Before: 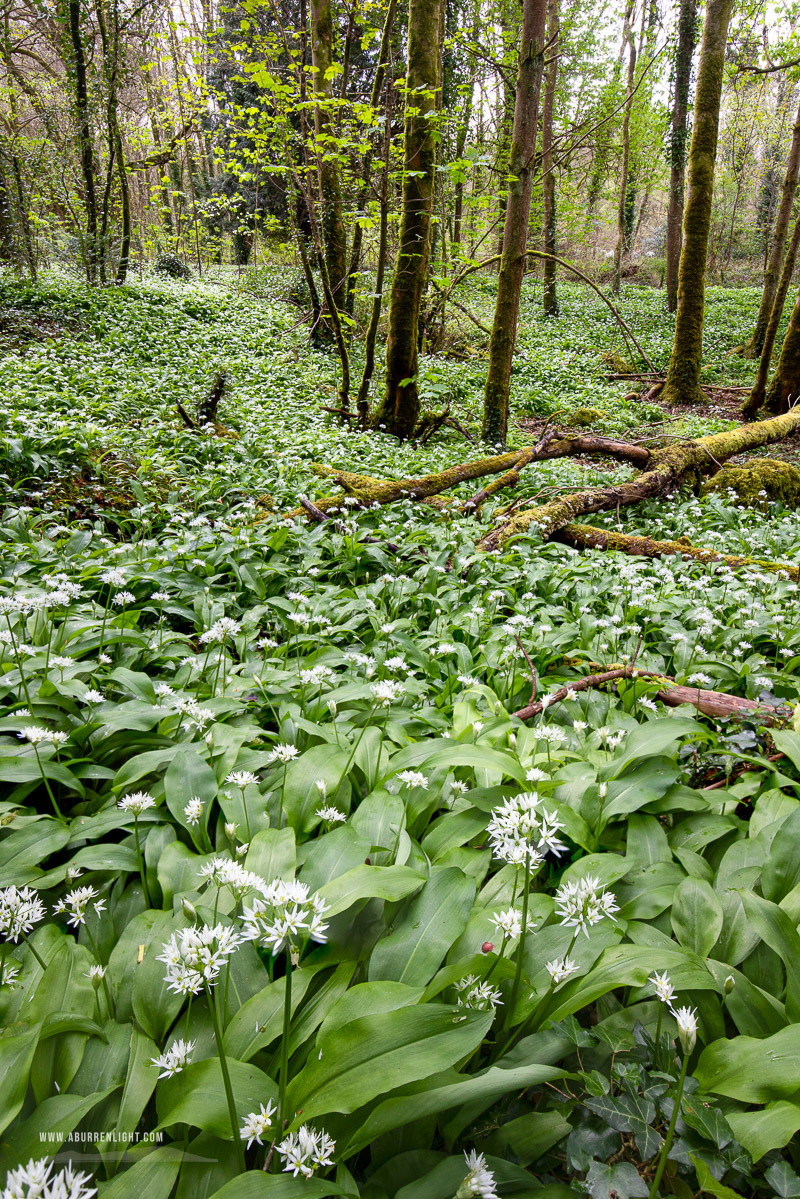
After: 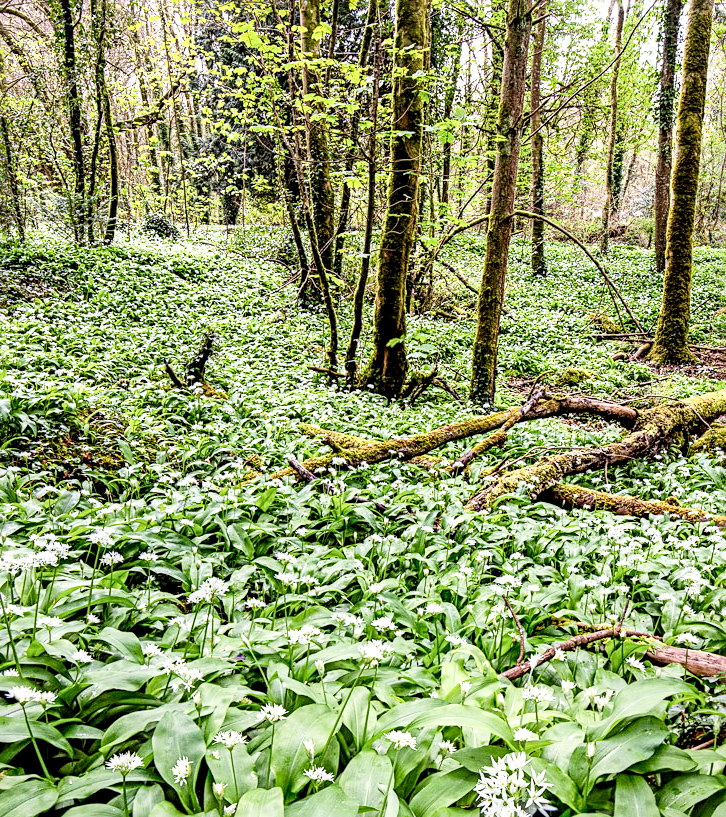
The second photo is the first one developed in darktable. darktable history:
exposure: exposure 0.561 EV, compensate exposure bias true, compensate highlight preservation false
tone equalizer: on, module defaults
sharpen: radius 2.729
filmic rgb: black relative exposure -16 EV, white relative exposure 6.15 EV, hardness 5.23
crop: left 1.589%, top 3.37%, right 7.617%, bottom 28.427%
local contrast: highlights 64%, shadows 53%, detail 168%, midtone range 0.509
